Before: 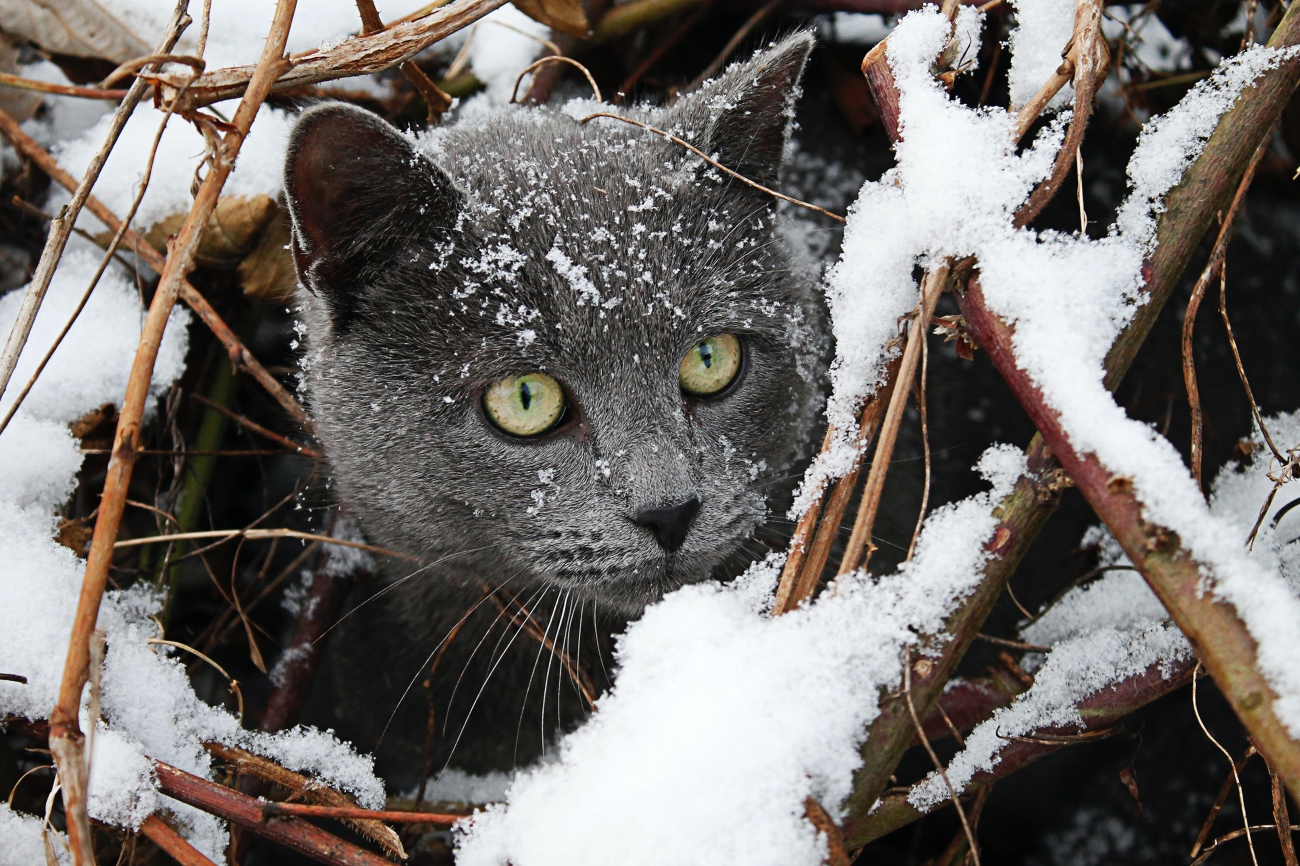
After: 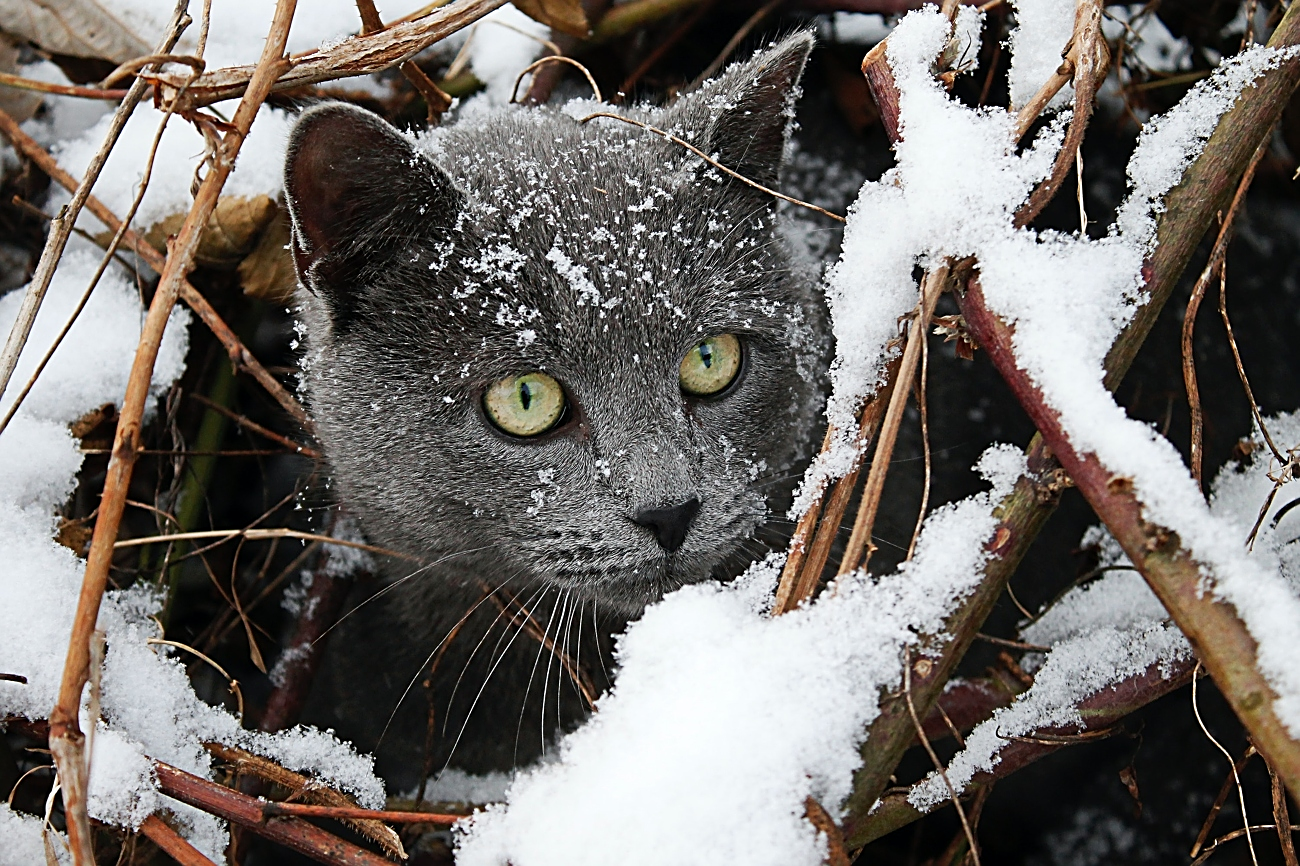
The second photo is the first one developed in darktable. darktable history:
exposure: black level correction 0.001, compensate exposure bias true, compensate highlight preservation false
sharpen: on, module defaults
